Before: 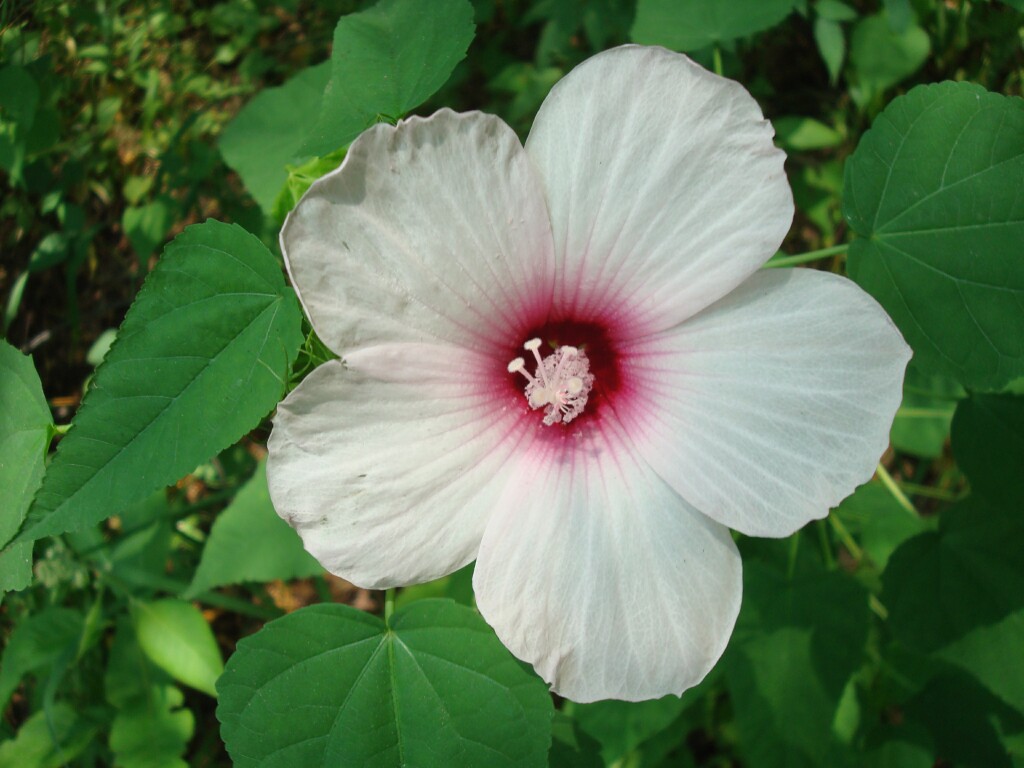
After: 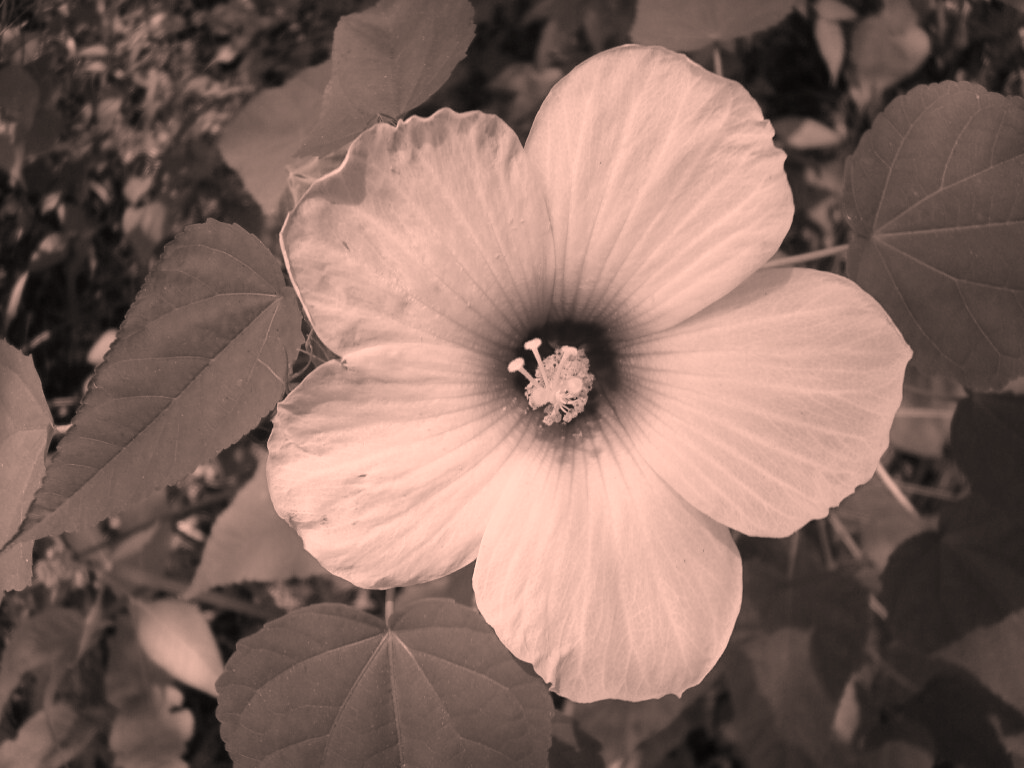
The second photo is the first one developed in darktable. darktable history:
color correction: highlights a* 21.4, highlights b* 19.21
contrast brightness saturation: saturation -0.987
